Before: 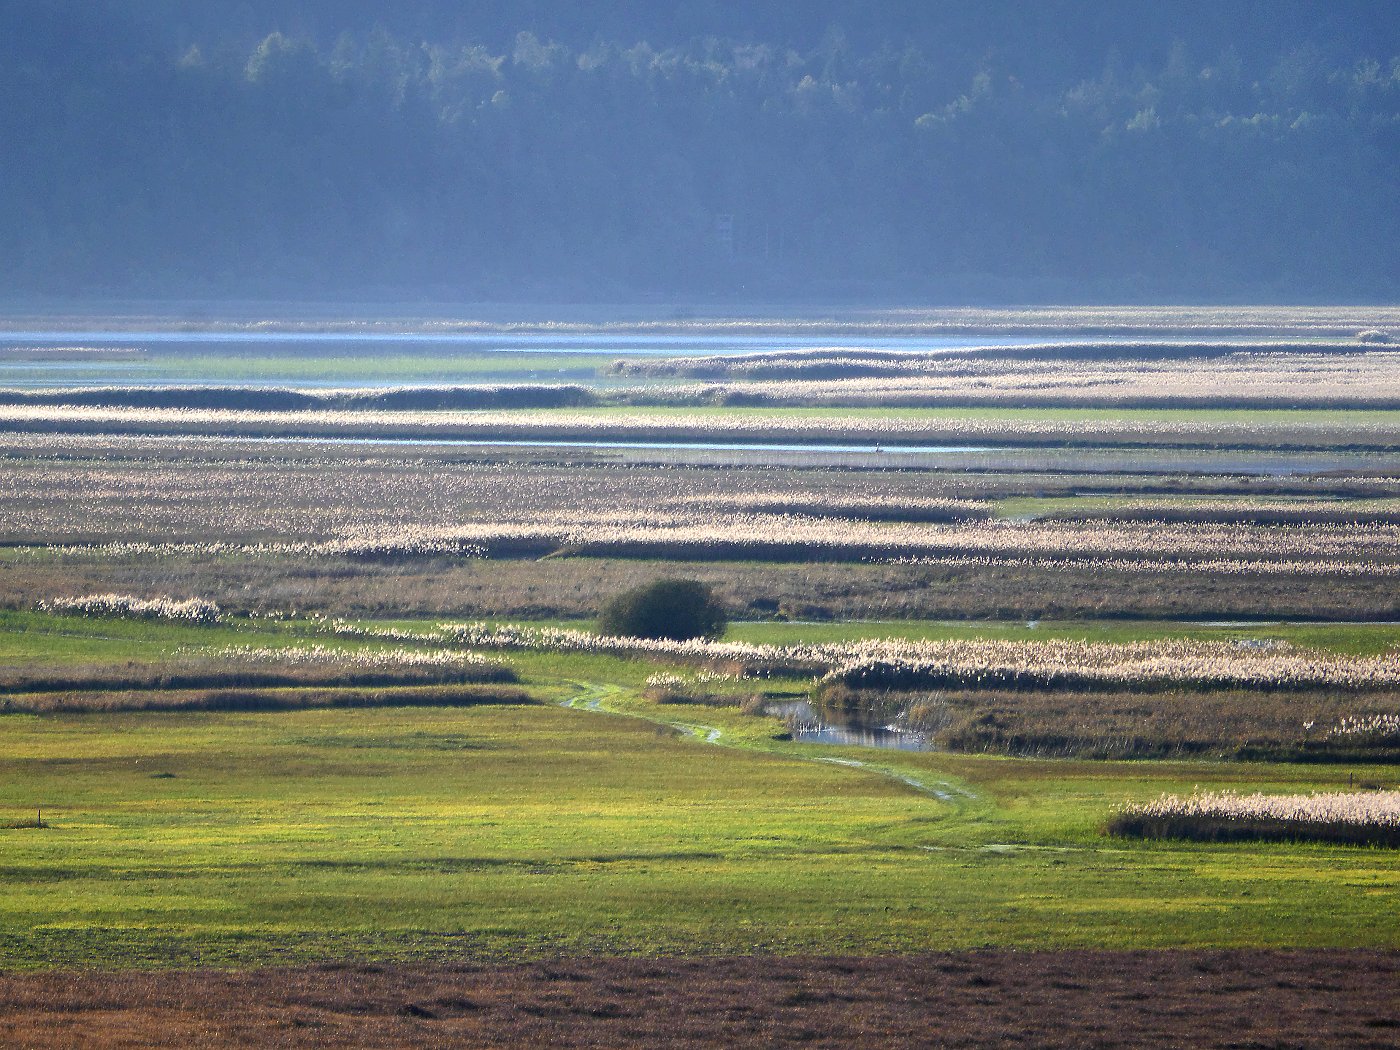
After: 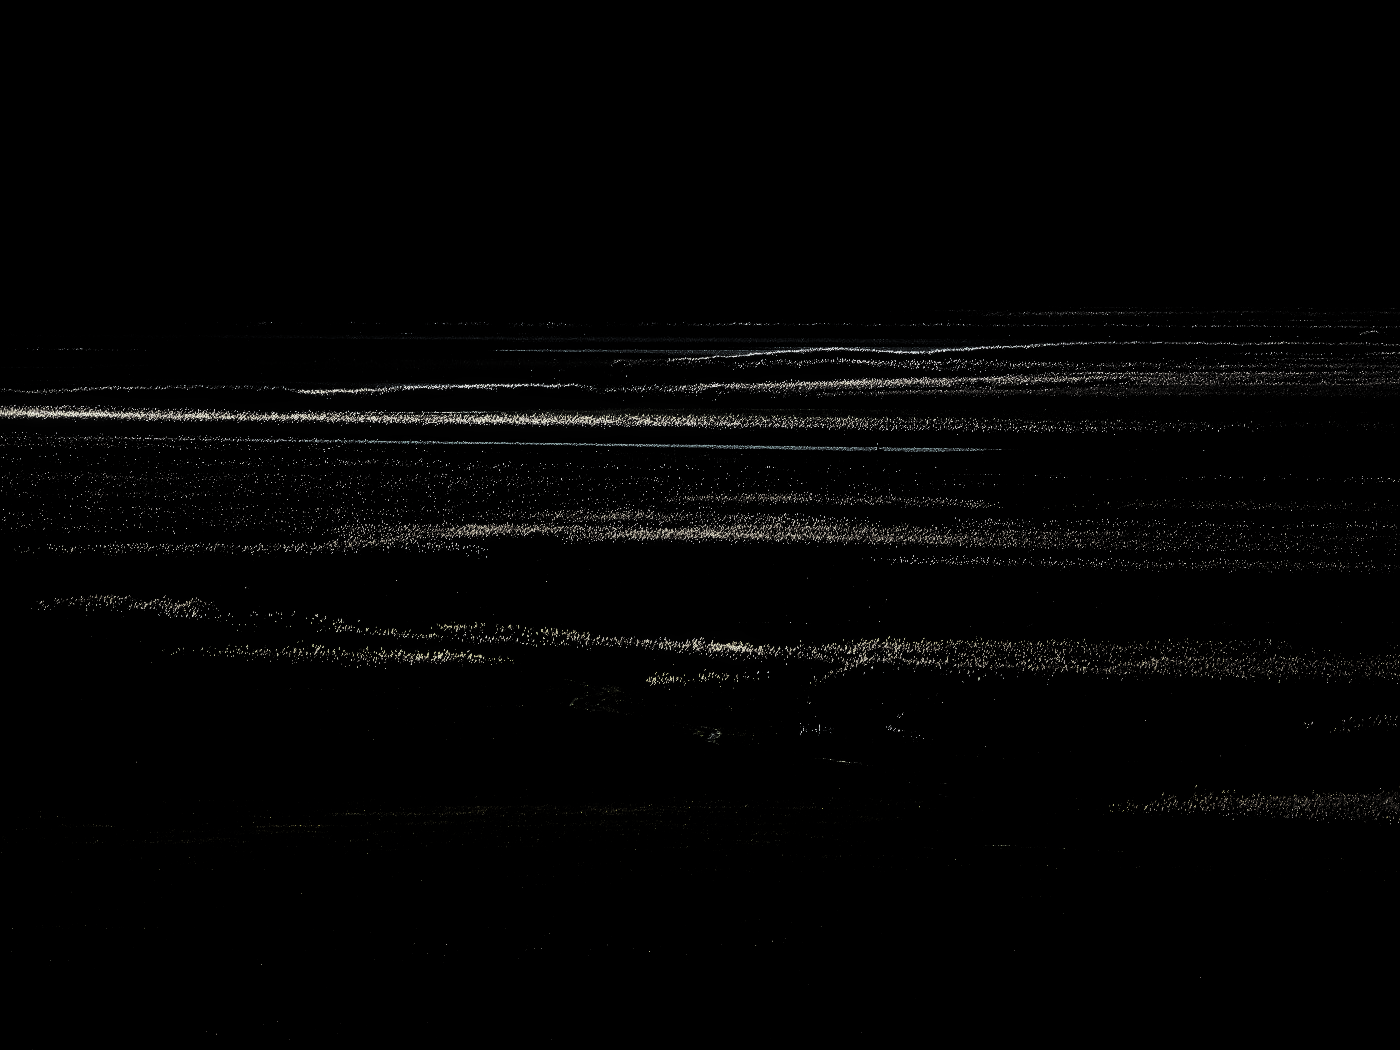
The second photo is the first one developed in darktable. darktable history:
local contrast: detail 117%
levels: levels [0.721, 0.937, 0.997]
